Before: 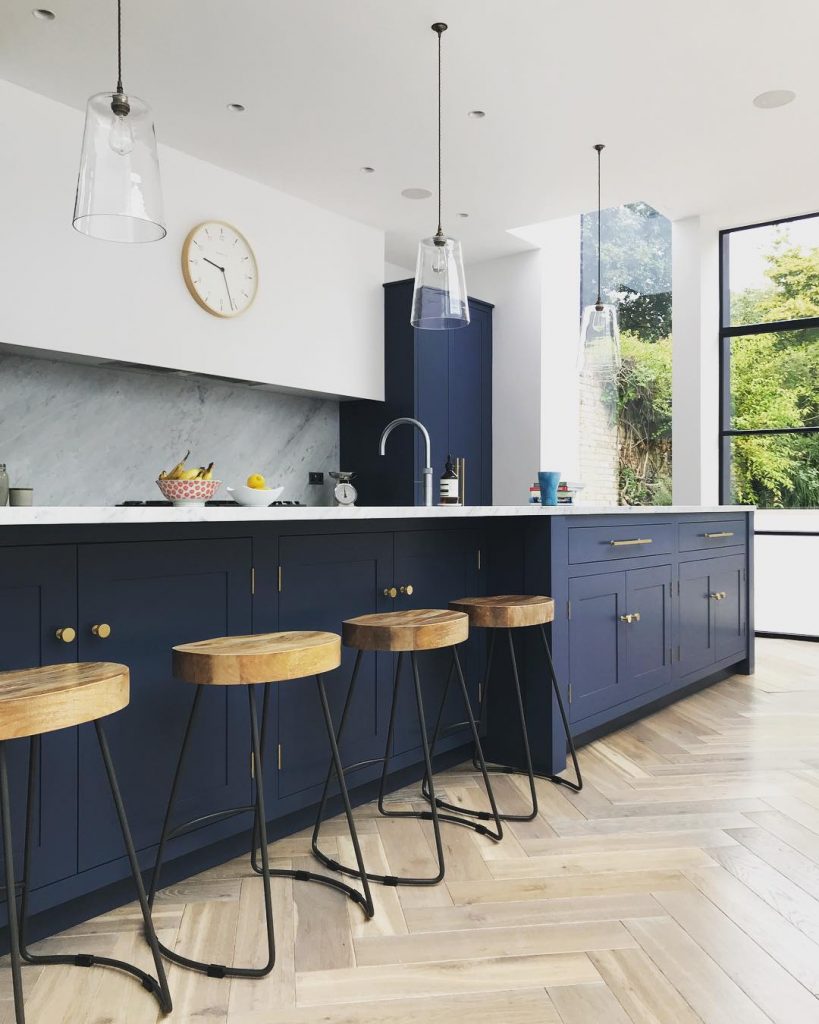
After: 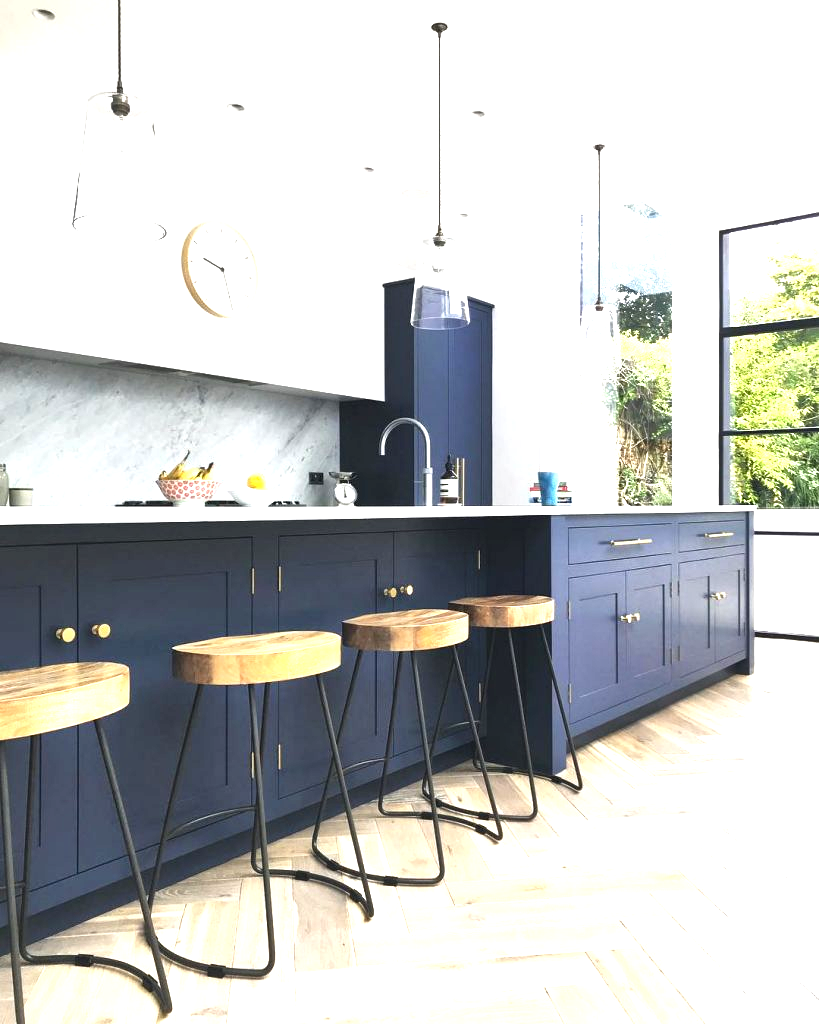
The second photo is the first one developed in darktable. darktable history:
exposure: black level correction 0, exposure 1.2 EV, compensate highlight preservation false
local contrast: mode bilateral grid, contrast 26, coarseness 61, detail 151%, midtone range 0.2
